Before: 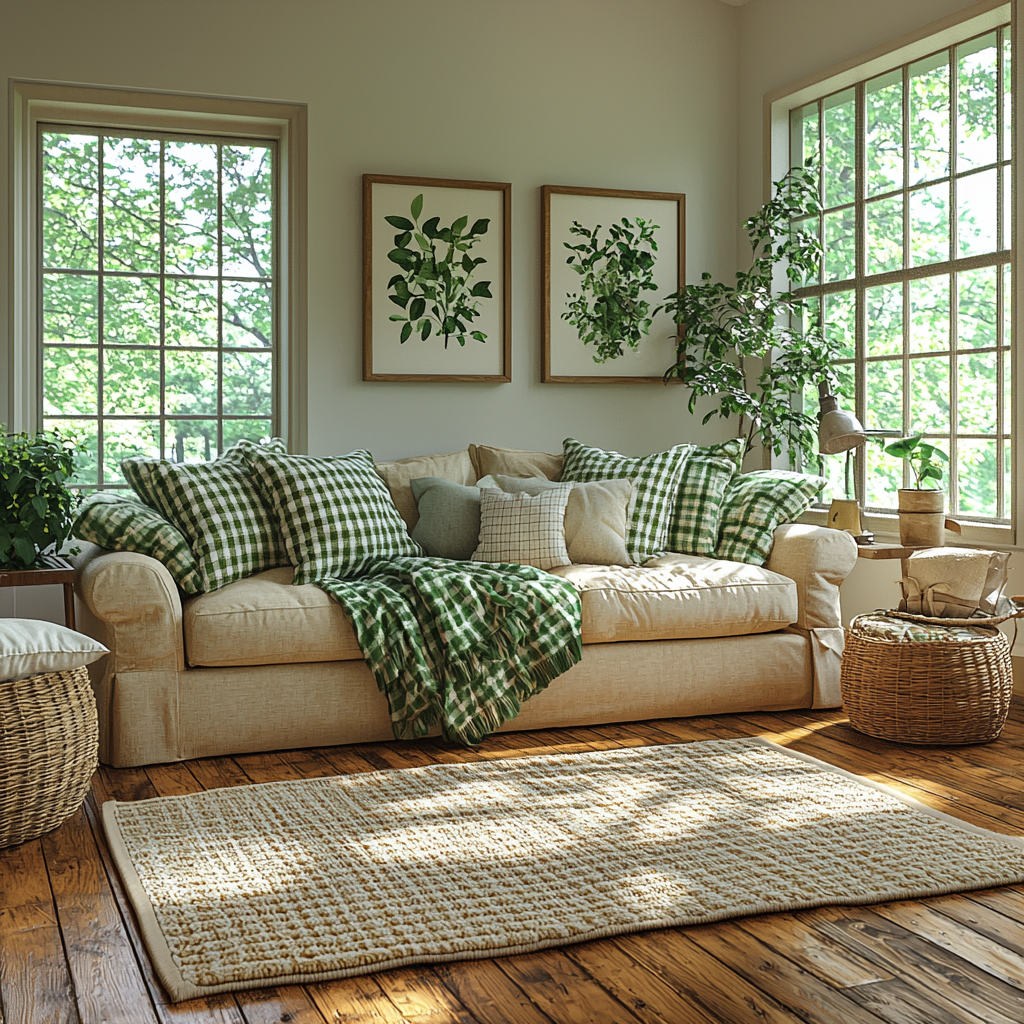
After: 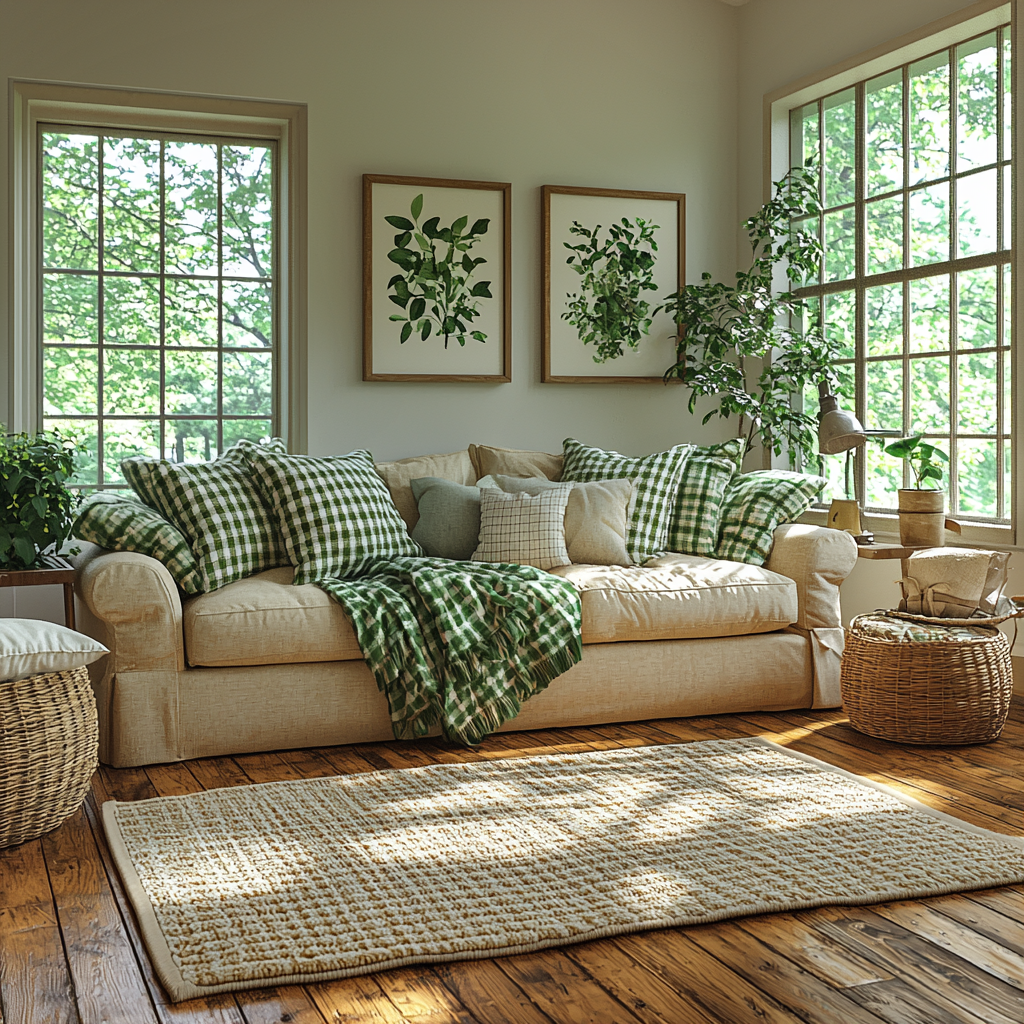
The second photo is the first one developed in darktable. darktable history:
shadows and highlights: shadows 74.5, highlights -60.54, soften with gaussian
exposure: compensate exposure bias true, compensate highlight preservation false
